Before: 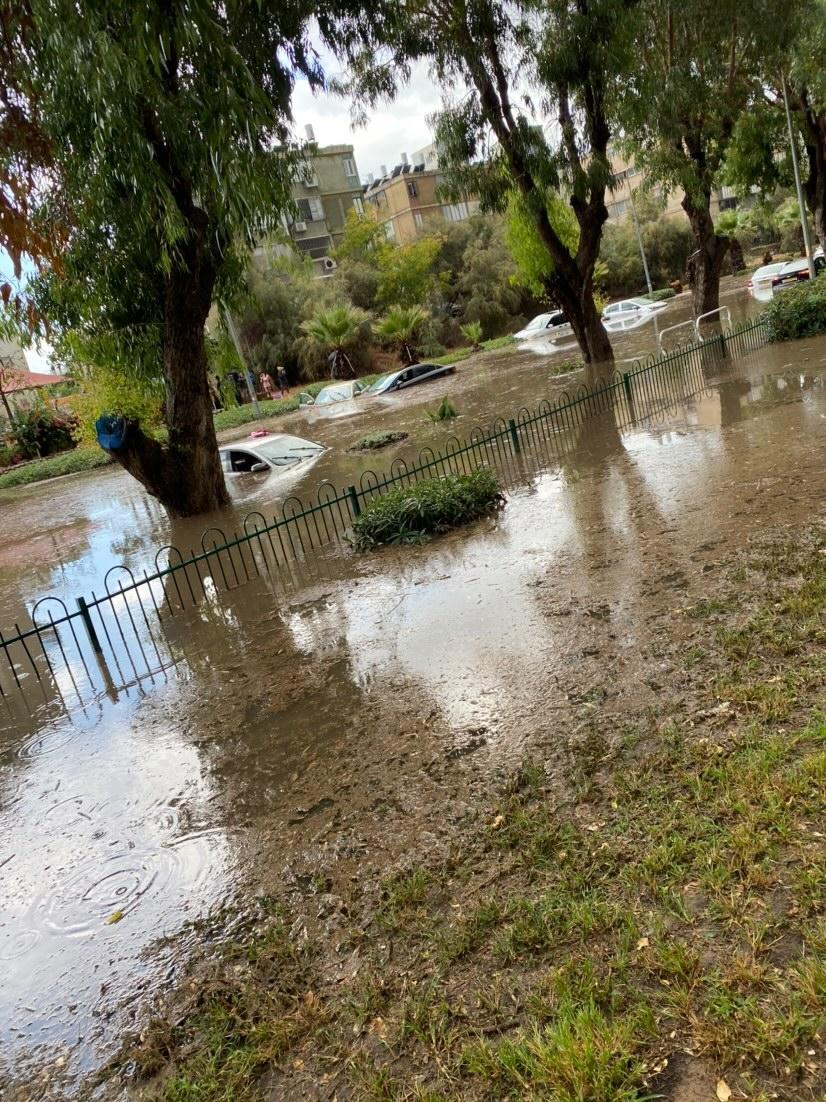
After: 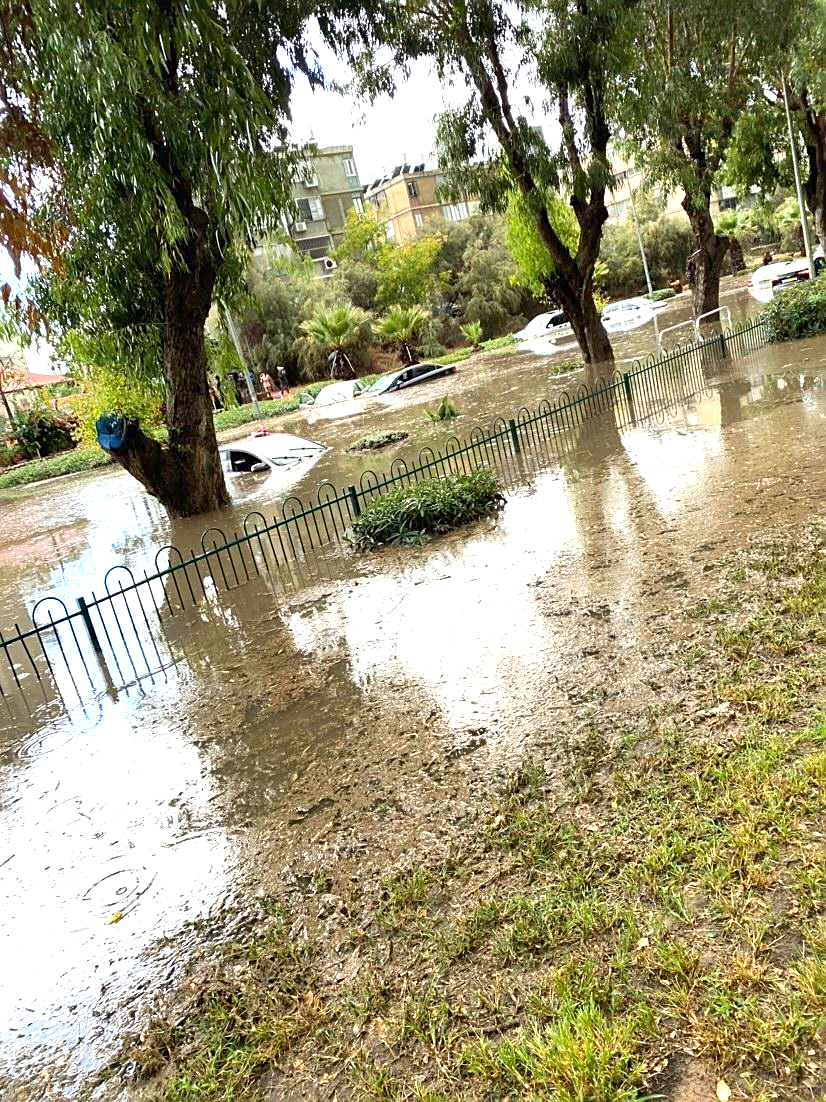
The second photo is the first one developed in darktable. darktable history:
sharpen: on, module defaults
white balance: red 0.978, blue 0.999
exposure: black level correction 0, exposure 1.2 EV, compensate highlight preservation false
